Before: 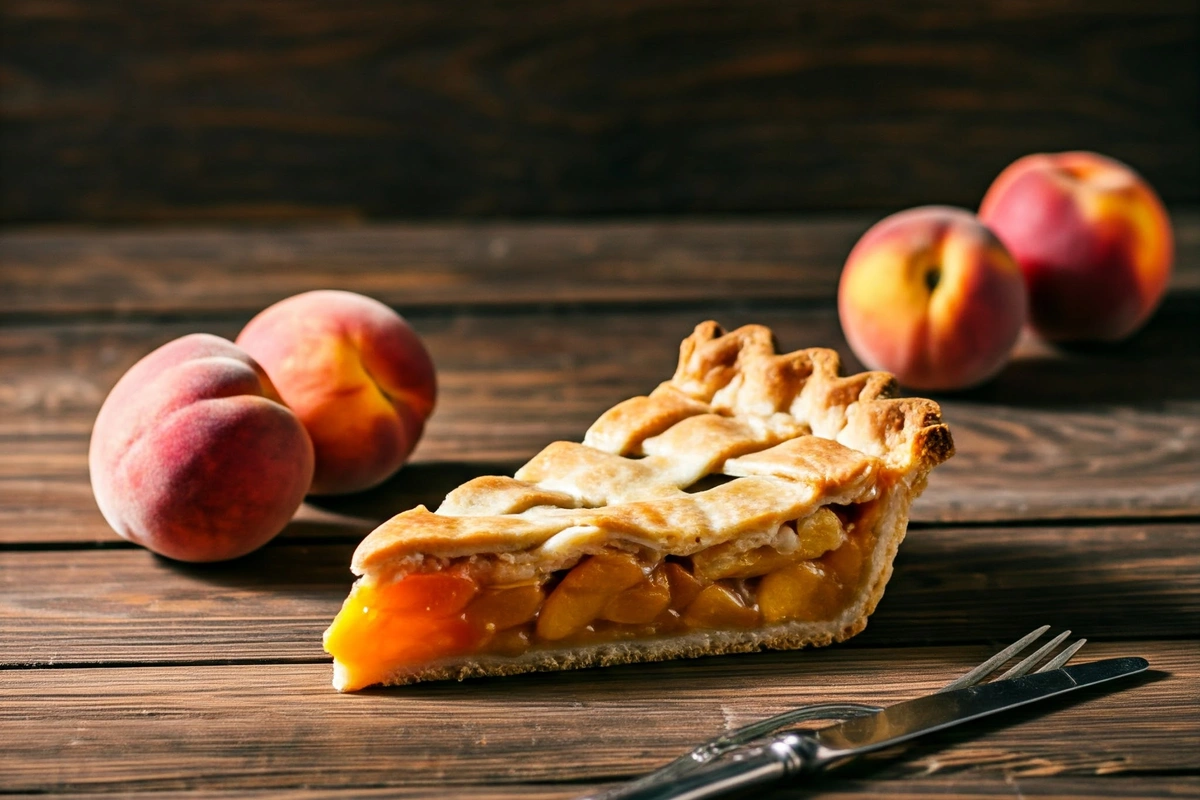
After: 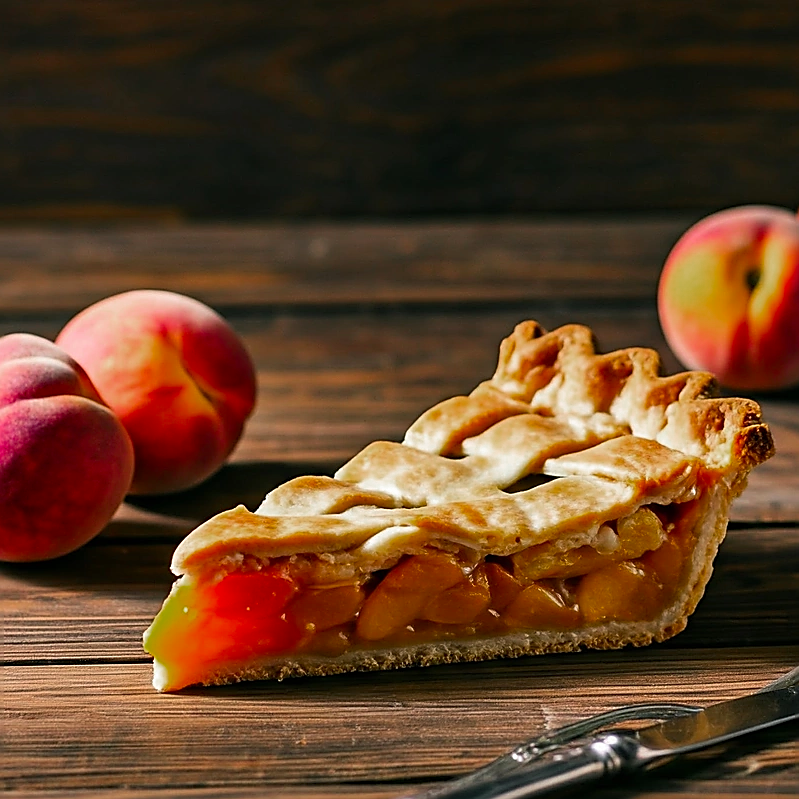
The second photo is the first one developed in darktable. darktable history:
crop and rotate: left 15.055%, right 18.278%
color zones: curves: ch0 [(0, 0.48) (0.209, 0.398) (0.305, 0.332) (0.429, 0.493) (0.571, 0.5) (0.714, 0.5) (0.857, 0.5) (1, 0.48)]; ch1 [(0, 0.633) (0.143, 0.586) (0.286, 0.489) (0.429, 0.448) (0.571, 0.31) (0.714, 0.335) (0.857, 0.492) (1, 0.633)]; ch2 [(0, 0.448) (0.143, 0.498) (0.286, 0.5) (0.429, 0.5) (0.571, 0.5) (0.714, 0.5) (0.857, 0.5) (1, 0.448)]
sharpen: radius 1.4, amount 1.25, threshold 0.7
